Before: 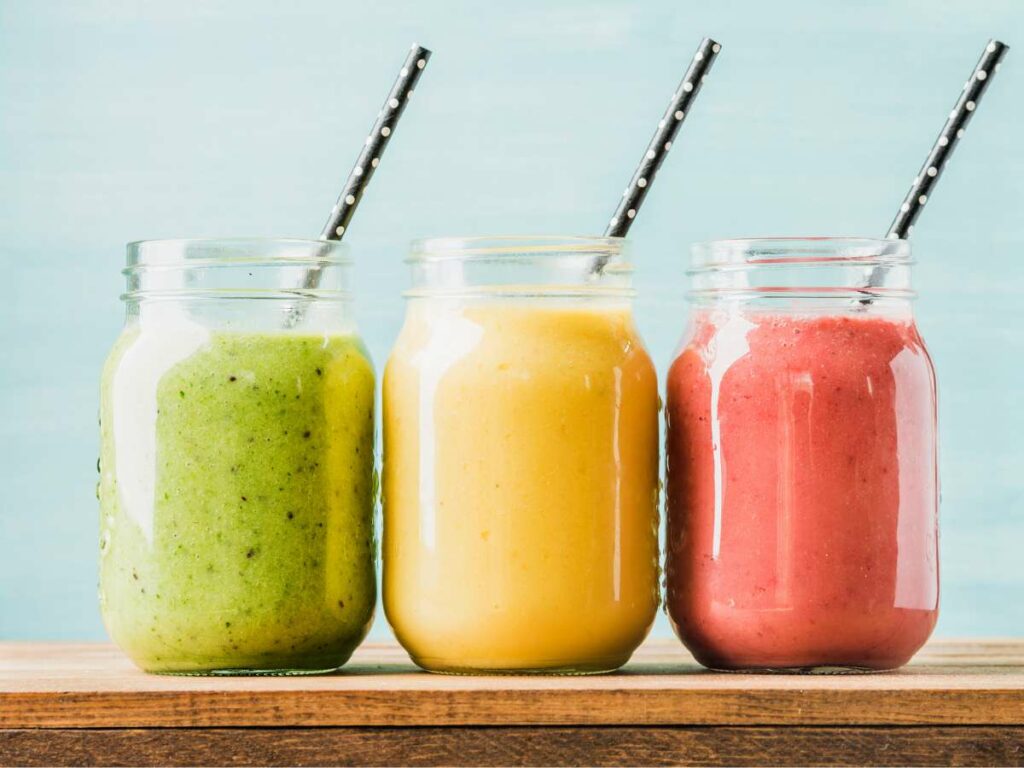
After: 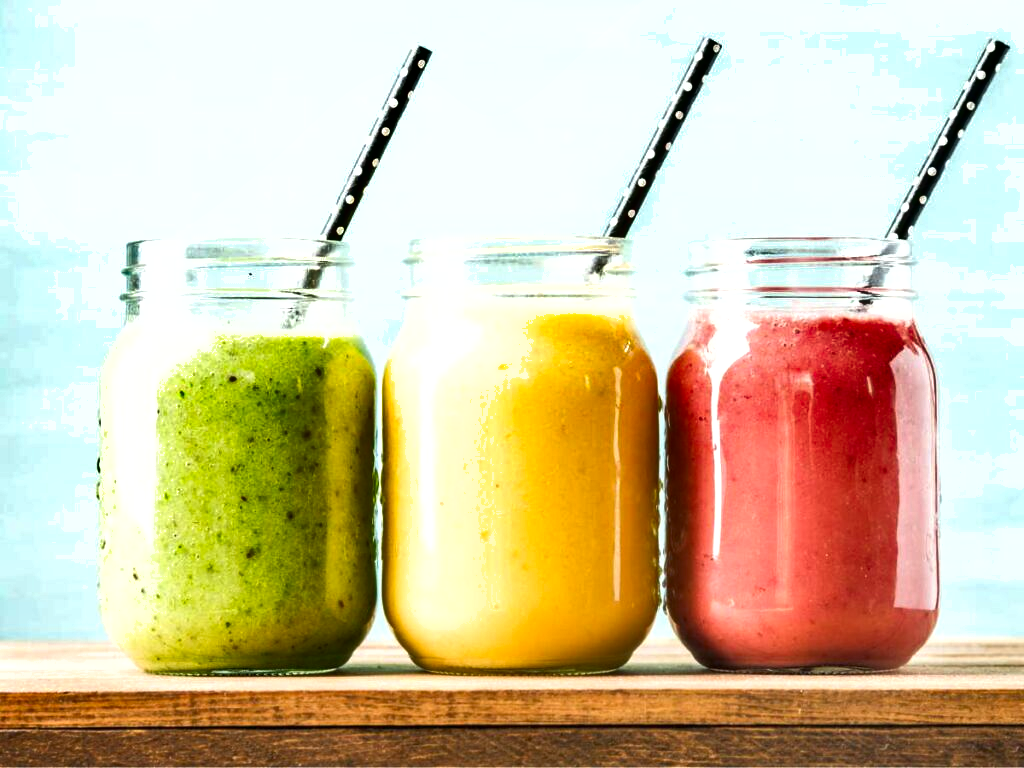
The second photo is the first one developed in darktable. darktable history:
exposure: black level correction 0.001, exposure 0.5 EV, compensate highlight preservation false
shadows and highlights: shadows 61.06, highlights -60.23, soften with gaussian
